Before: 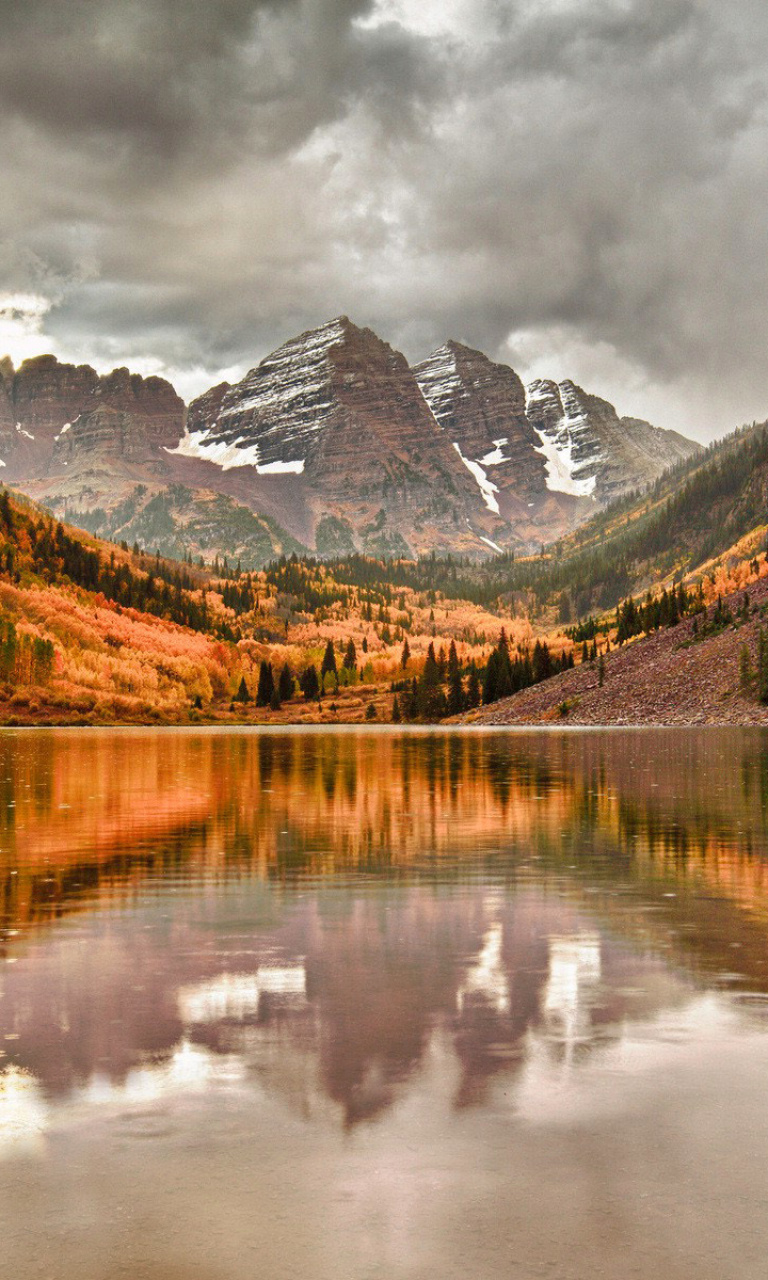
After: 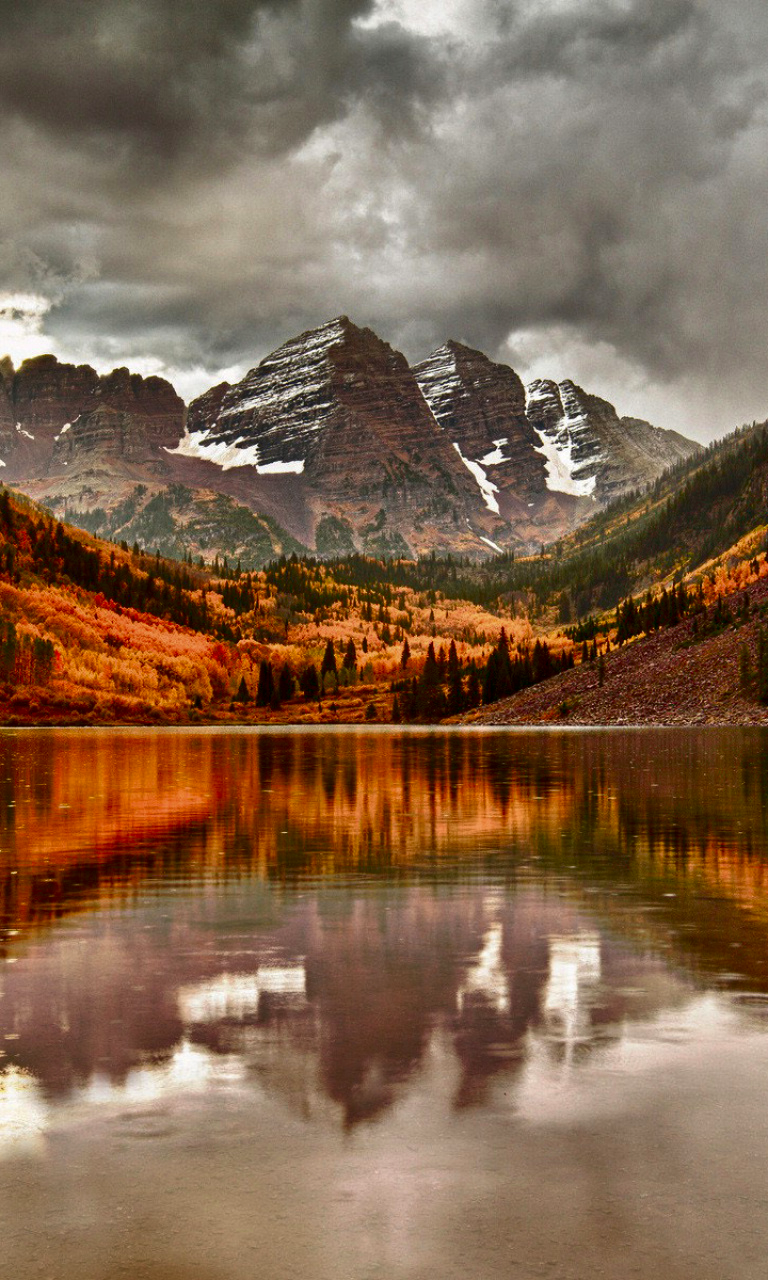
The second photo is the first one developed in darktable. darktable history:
contrast brightness saturation: contrast 0.098, brightness -0.28, saturation 0.149
